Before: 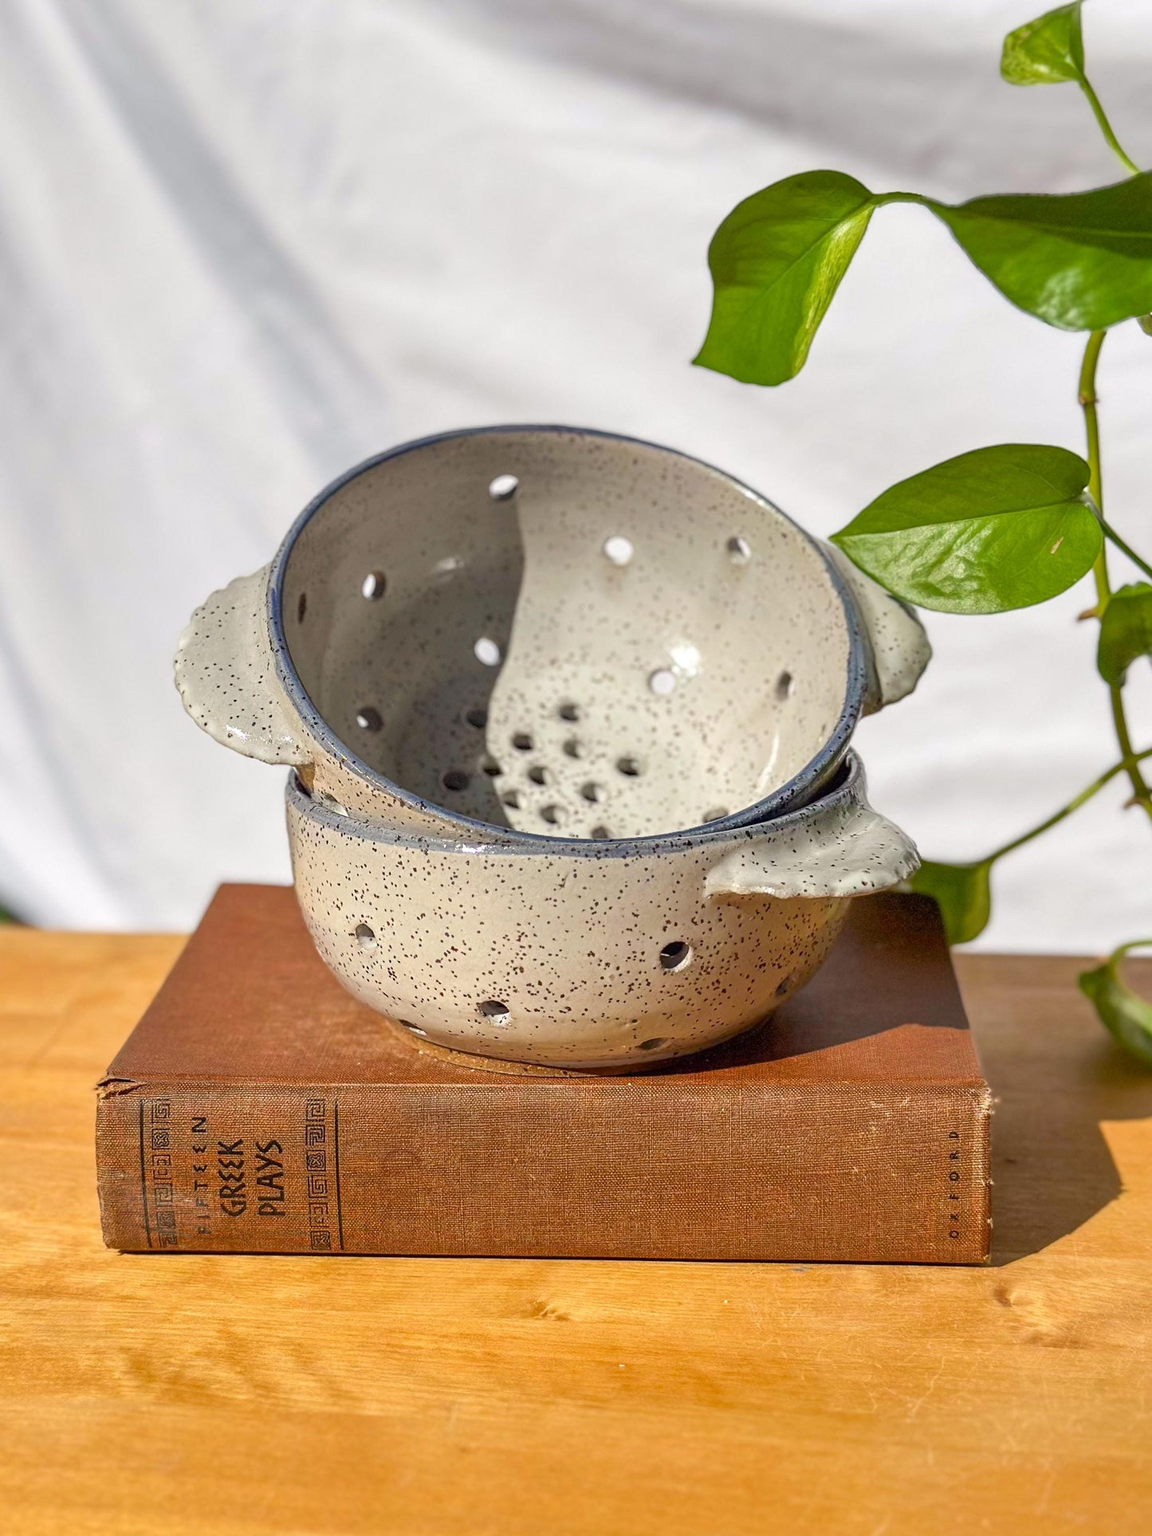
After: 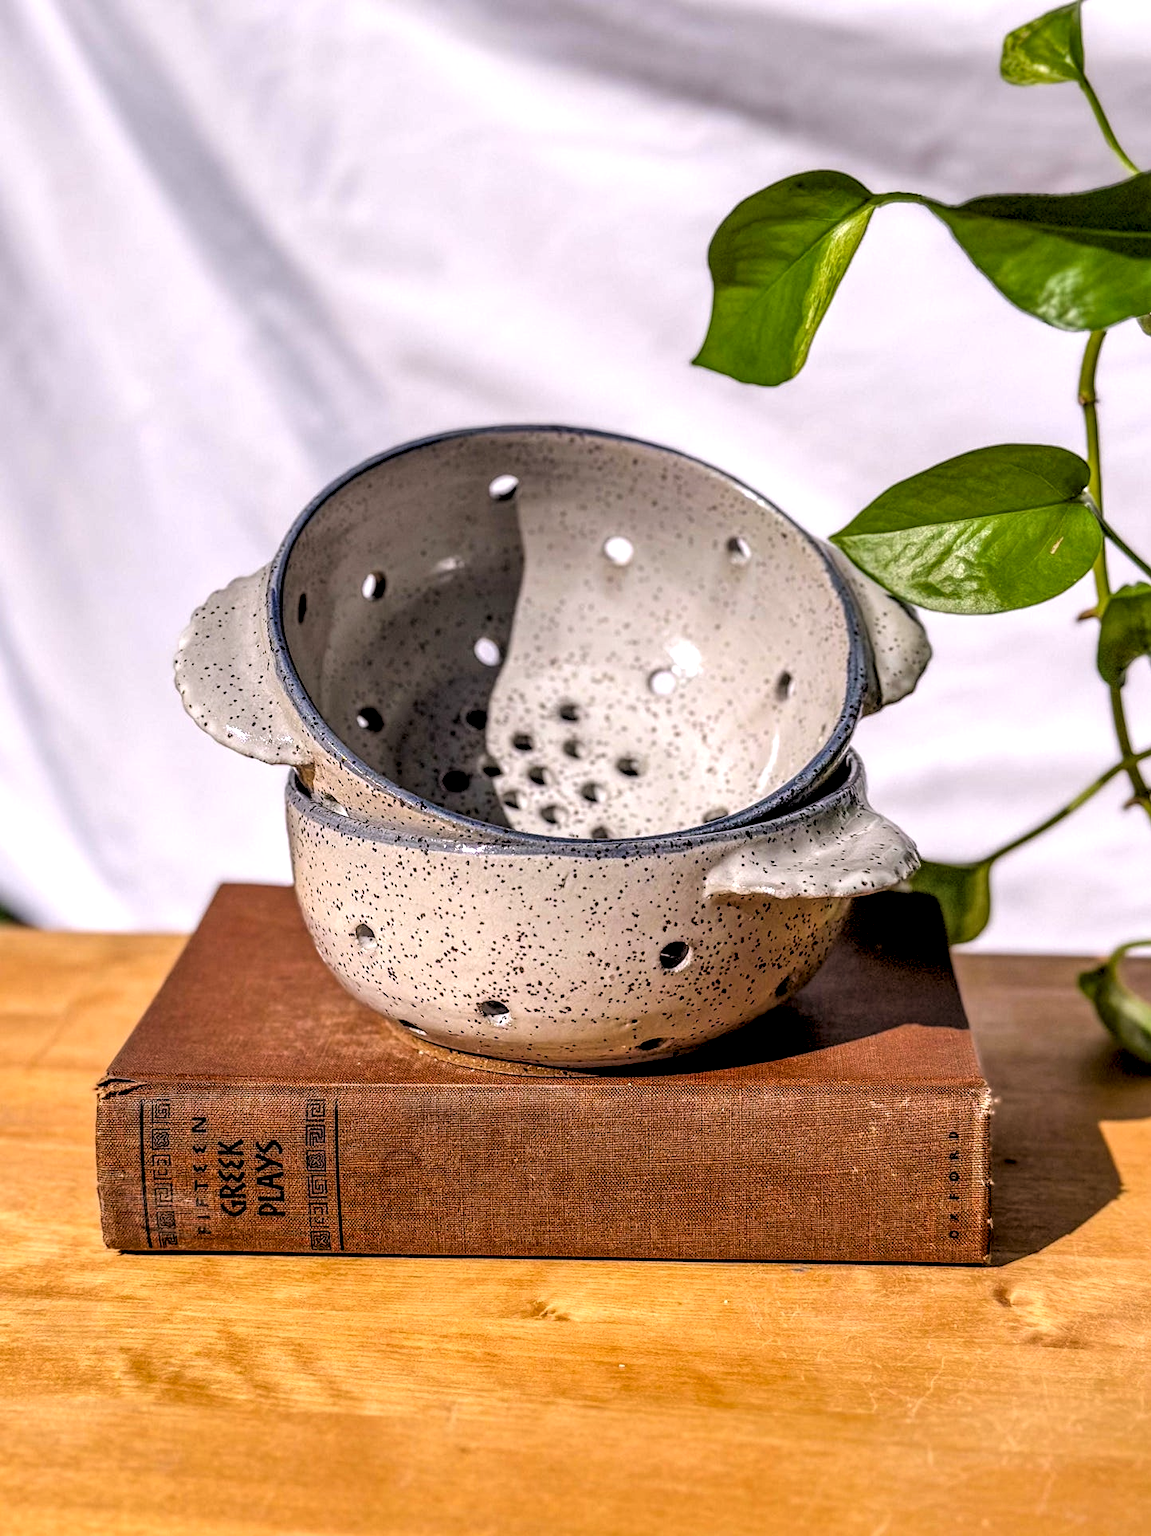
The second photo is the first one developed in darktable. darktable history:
local contrast: highlights 20%, detail 150%
white balance: red 1.05, blue 1.072
rgb levels: levels [[0.034, 0.472, 0.904], [0, 0.5, 1], [0, 0.5, 1]]
